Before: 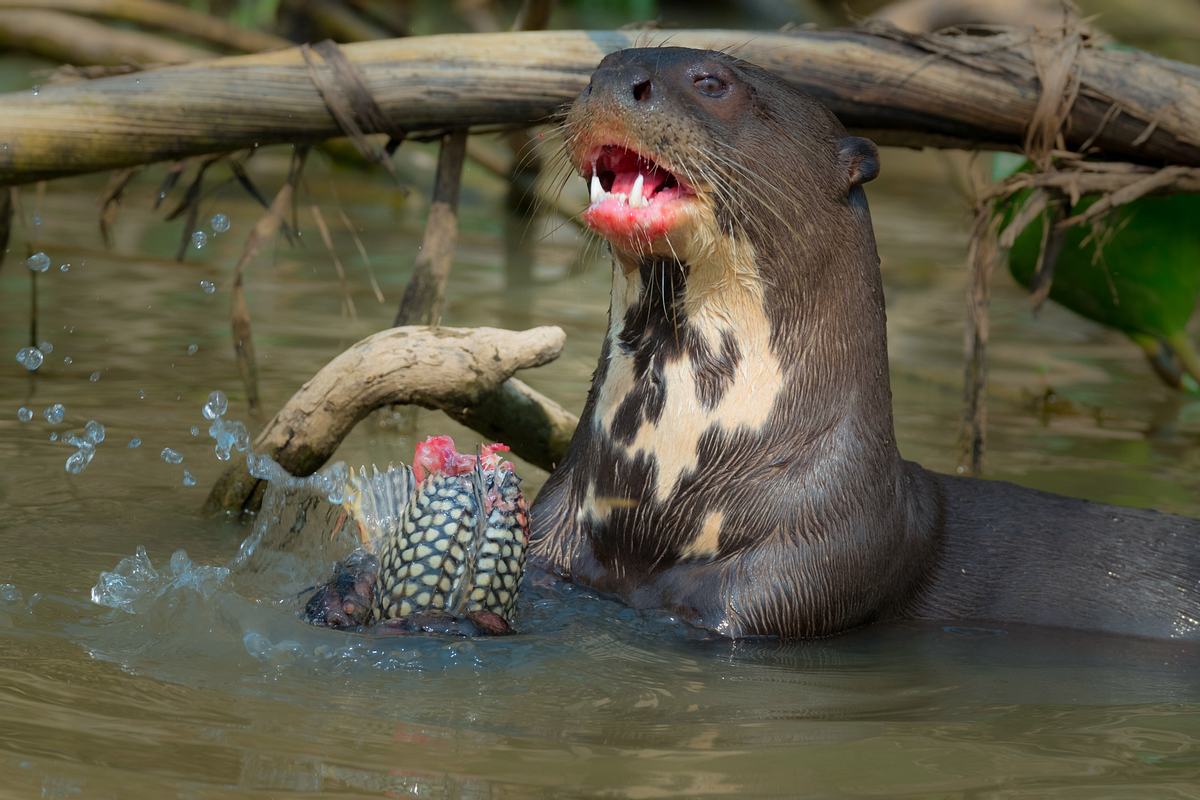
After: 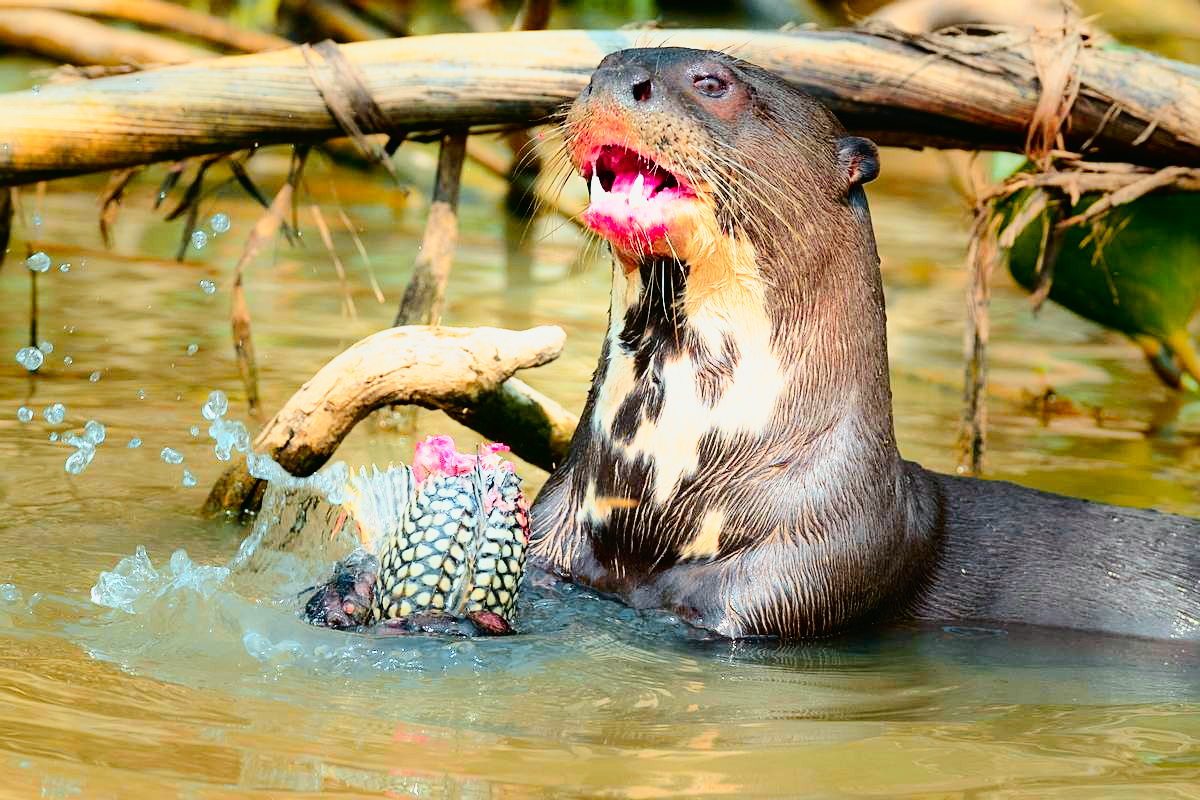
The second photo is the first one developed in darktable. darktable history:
color zones: curves: ch1 [(0.24, 0.634) (0.75, 0.5)]; ch2 [(0.253, 0.437) (0.745, 0.491)]
base curve: curves: ch0 [(0, 0) (0.012, 0.01) (0.073, 0.168) (0.31, 0.711) (0.645, 0.957) (1, 1)], preserve colors none
sharpen: amount 0.216
tone curve: curves: ch0 [(0, 0.012) (0.031, 0.02) (0.12, 0.083) (0.193, 0.171) (0.277, 0.279) (0.45, 0.52) (0.568, 0.676) (0.678, 0.777) (0.875, 0.92) (1, 0.965)]; ch1 [(0, 0) (0.243, 0.245) (0.402, 0.41) (0.493, 0.486) (0.508, 0.507) (0.531, 0.53) (0.551, 0.564) (0.646, 0.672) (0.694, 0.732) (1, 1)]; ch2 [(0, 0) (0.249, 0.216) (0.356, 0.343) (0.424, 0.442) (0.476, 0.482) (0.498, 0.502) (0.517, 0.517) (0.532, 0.545) (0.562, 0.575) (0.614, 0.644) (0.706, 0.748) (0.808, 0.809) (0.991, 0.968)], color space Lab, independent channels
